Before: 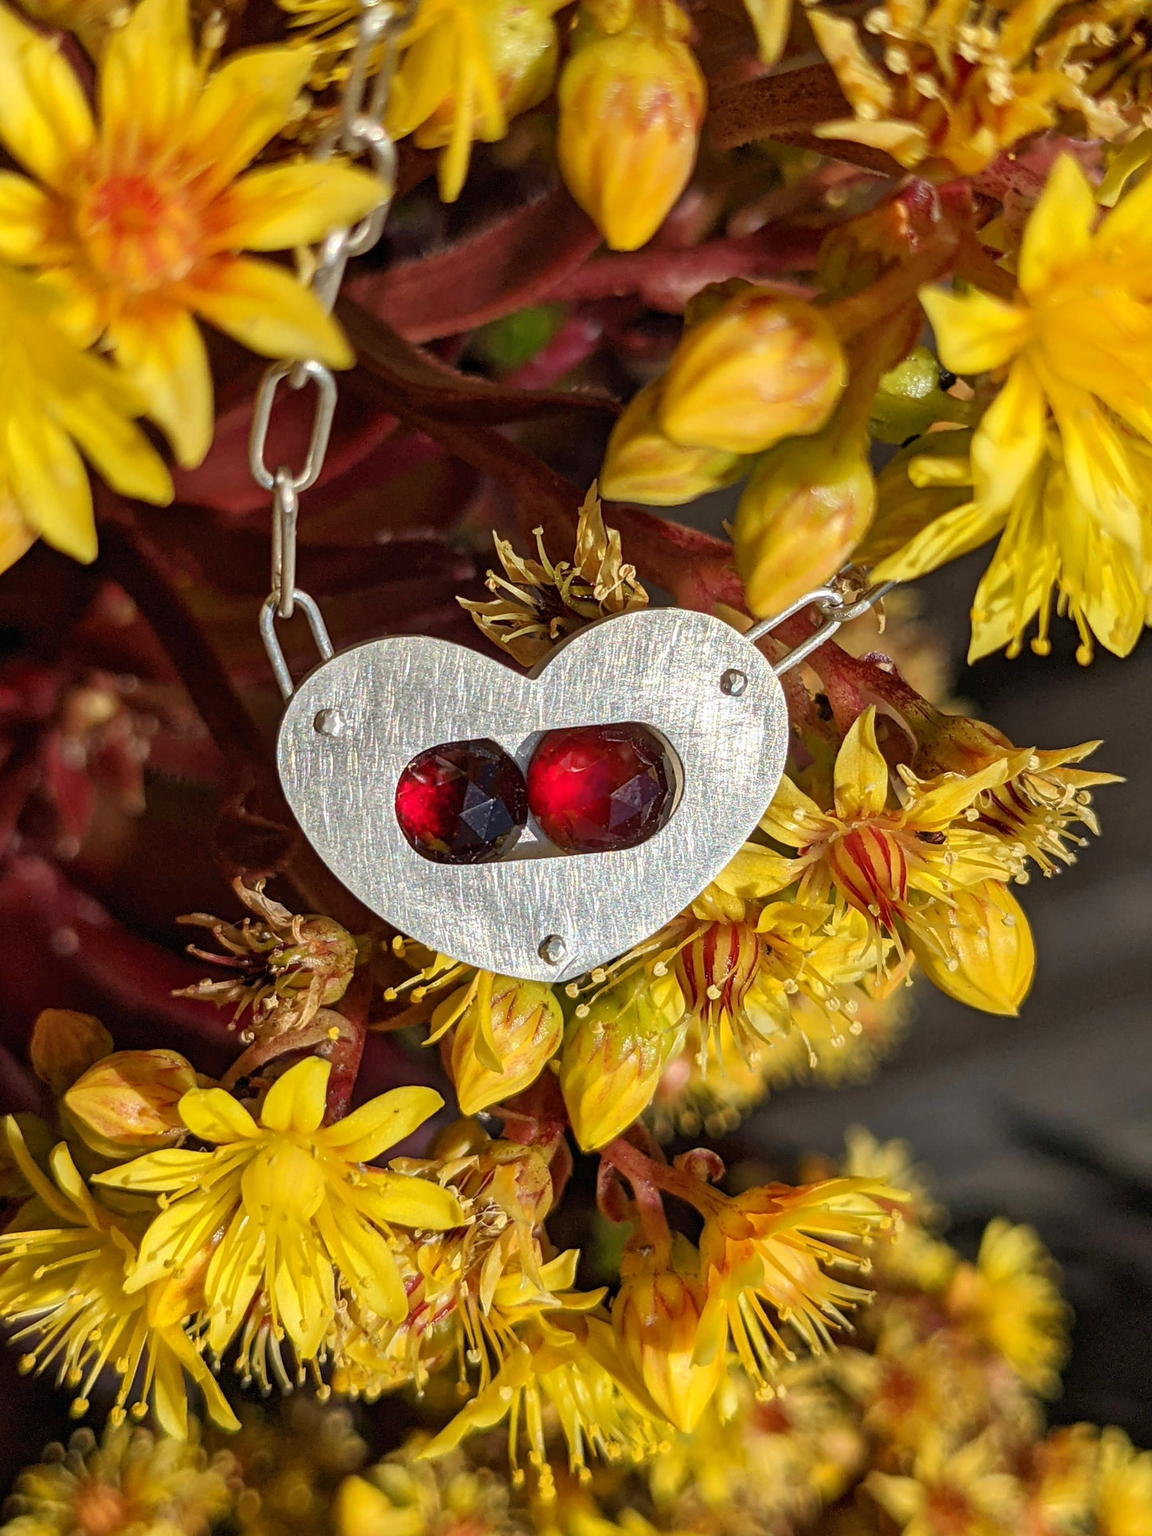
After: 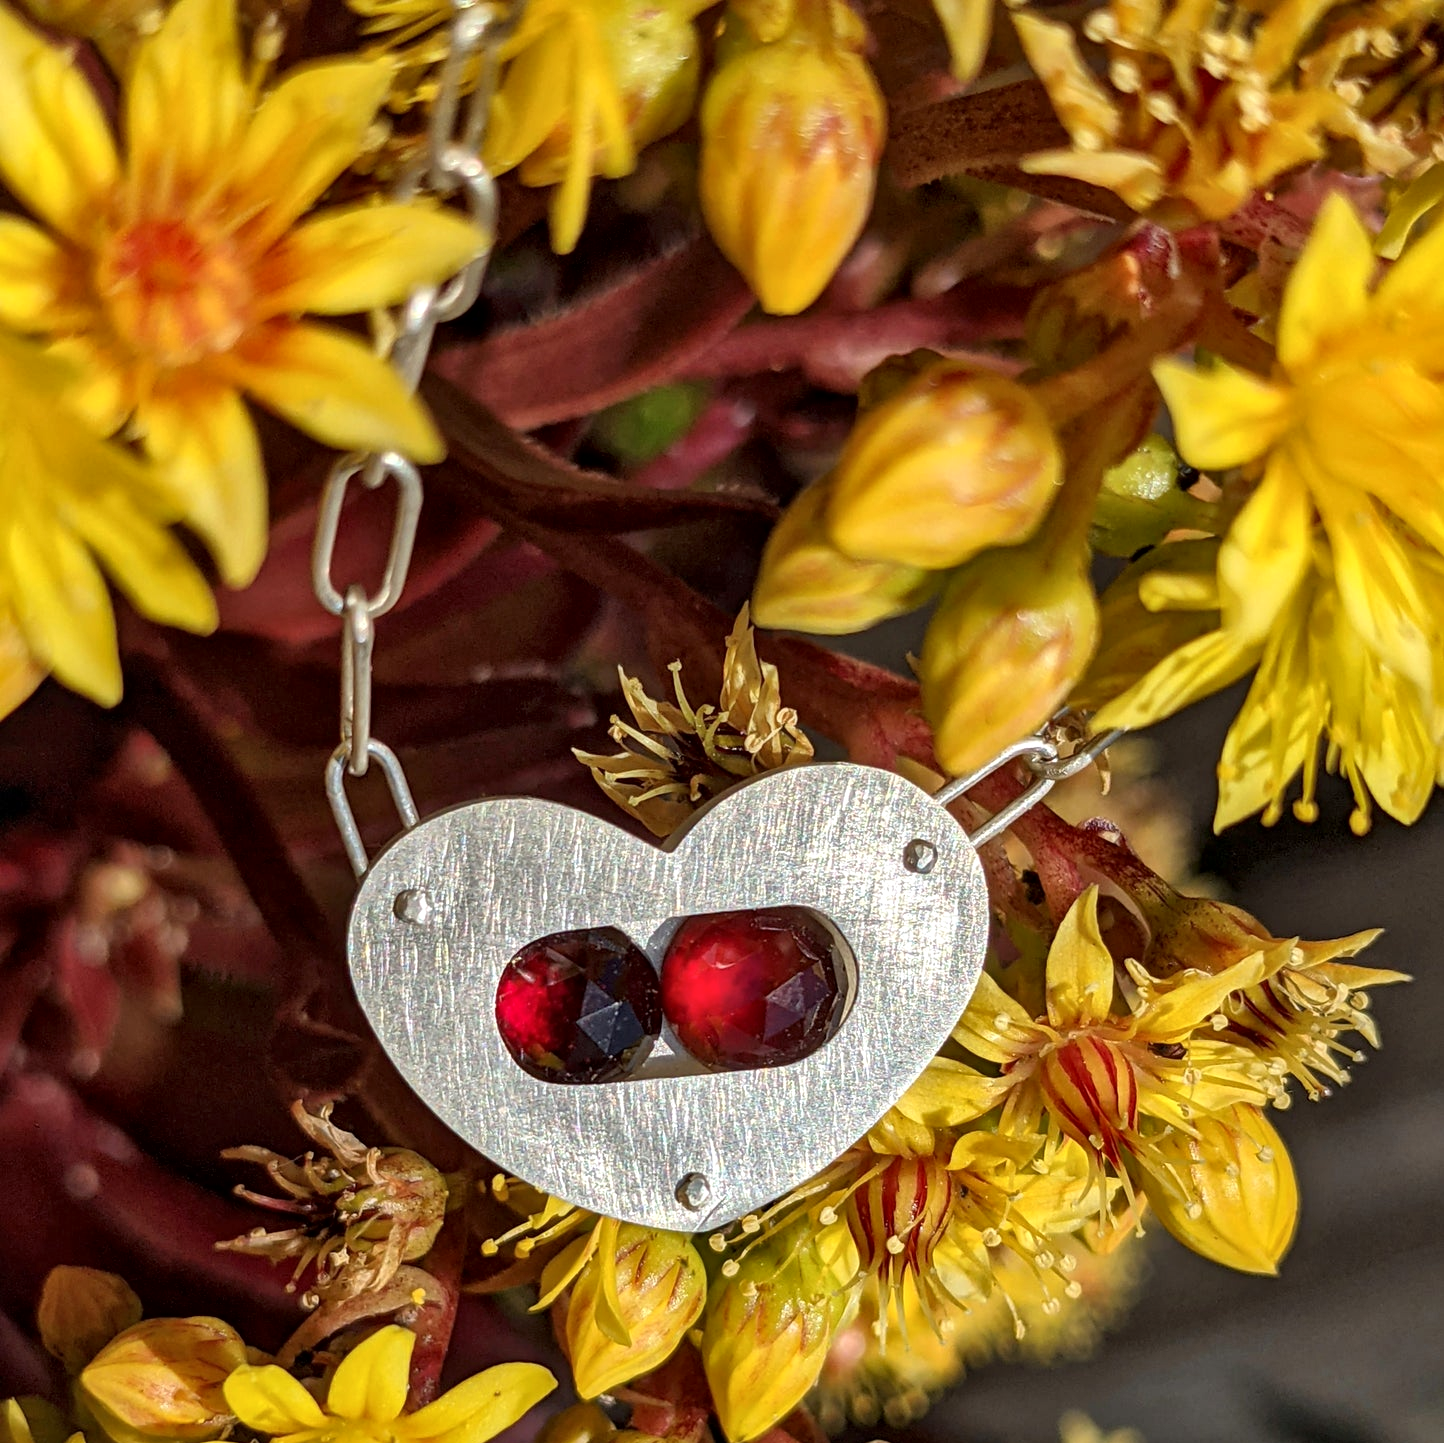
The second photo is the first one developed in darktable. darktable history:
local contrast: mode bilateral grid, contrast 20, coarseness 50, detail 141%, midtone range 0.2
crop: bottom 24.967%
